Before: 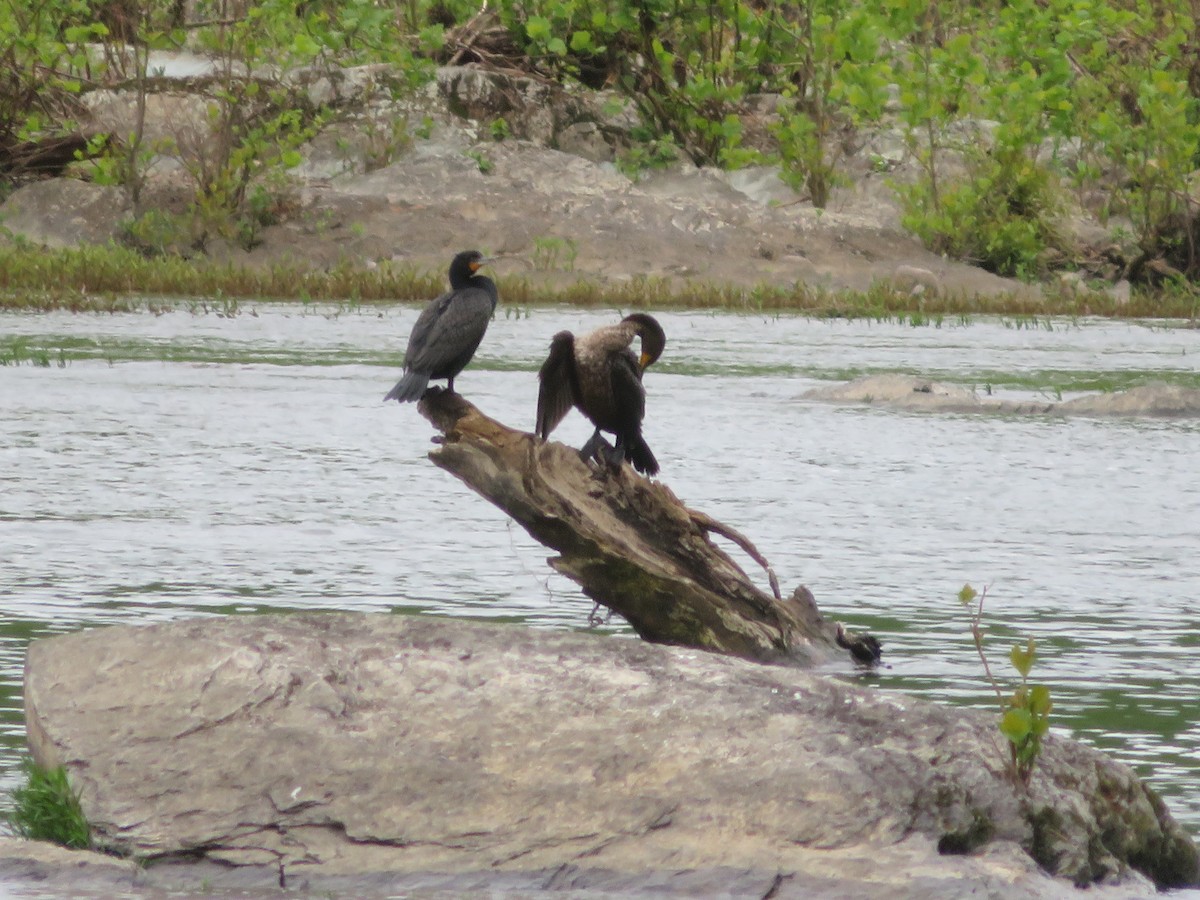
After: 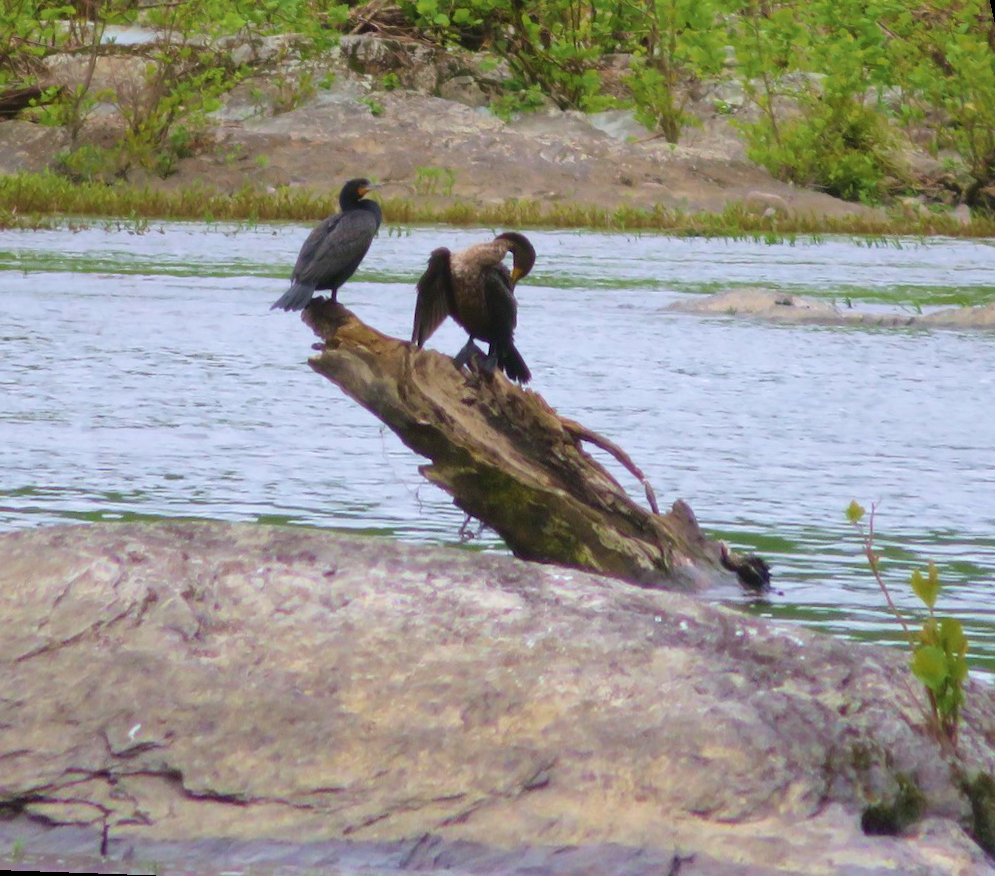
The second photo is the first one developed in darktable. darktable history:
white balance: red 0.984, blue 1.059
velvia: strength 67.07%, mid-tones bias 0.972
rotate and perspective: rotation 0.72°, lens shift (vertical) -0.352, lens shift (horizontal) -0.051, crop left 0.152, crop right 0.859, crop top 0.019, crop bottom 0.964
